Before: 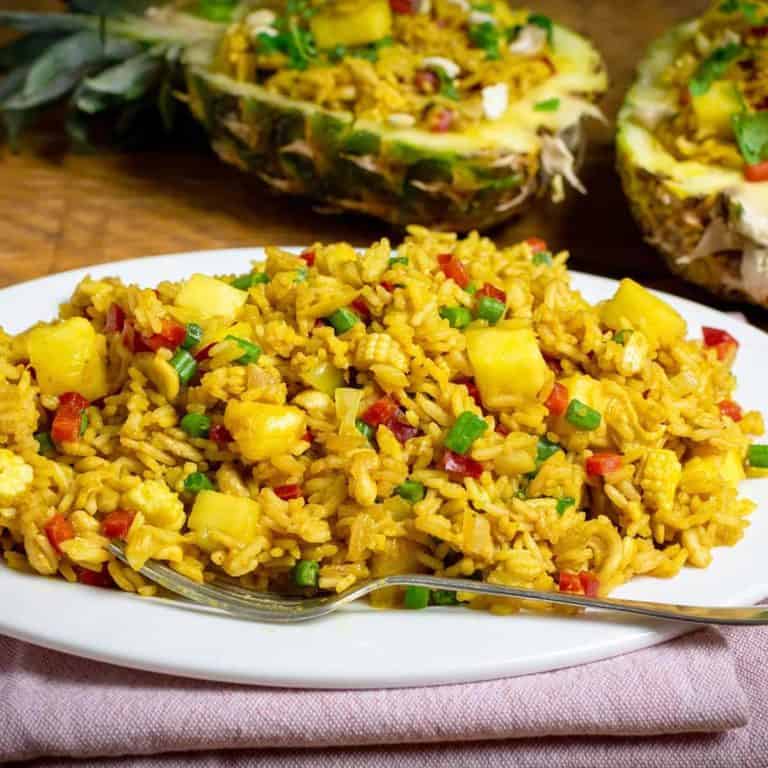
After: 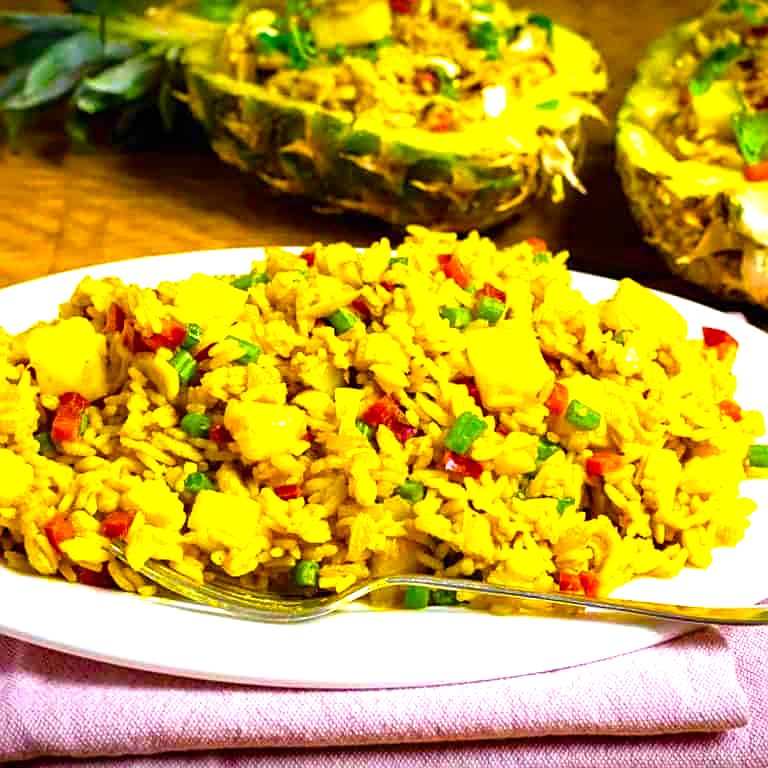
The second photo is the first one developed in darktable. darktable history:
sharpen: radius 1.967
color balance rgb: linear chroma grading › global chroma 25%, perceptual saturation grading › global saturation 40%, perceptual brilliance grading › global brilliance 30%, global vibrance 40%
